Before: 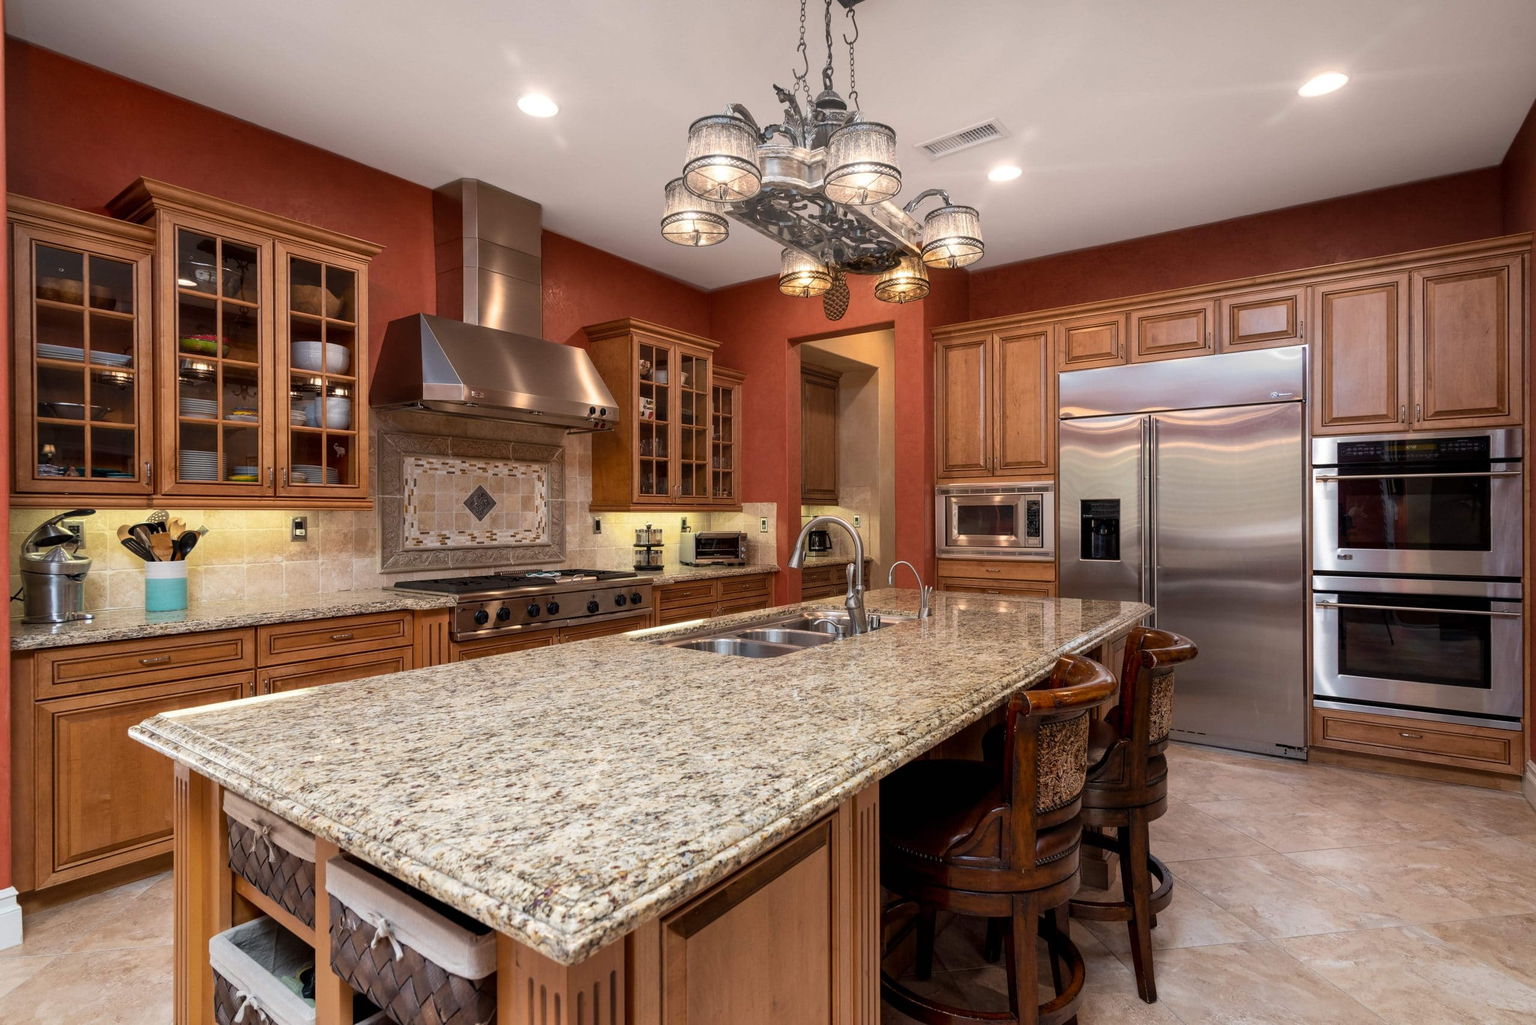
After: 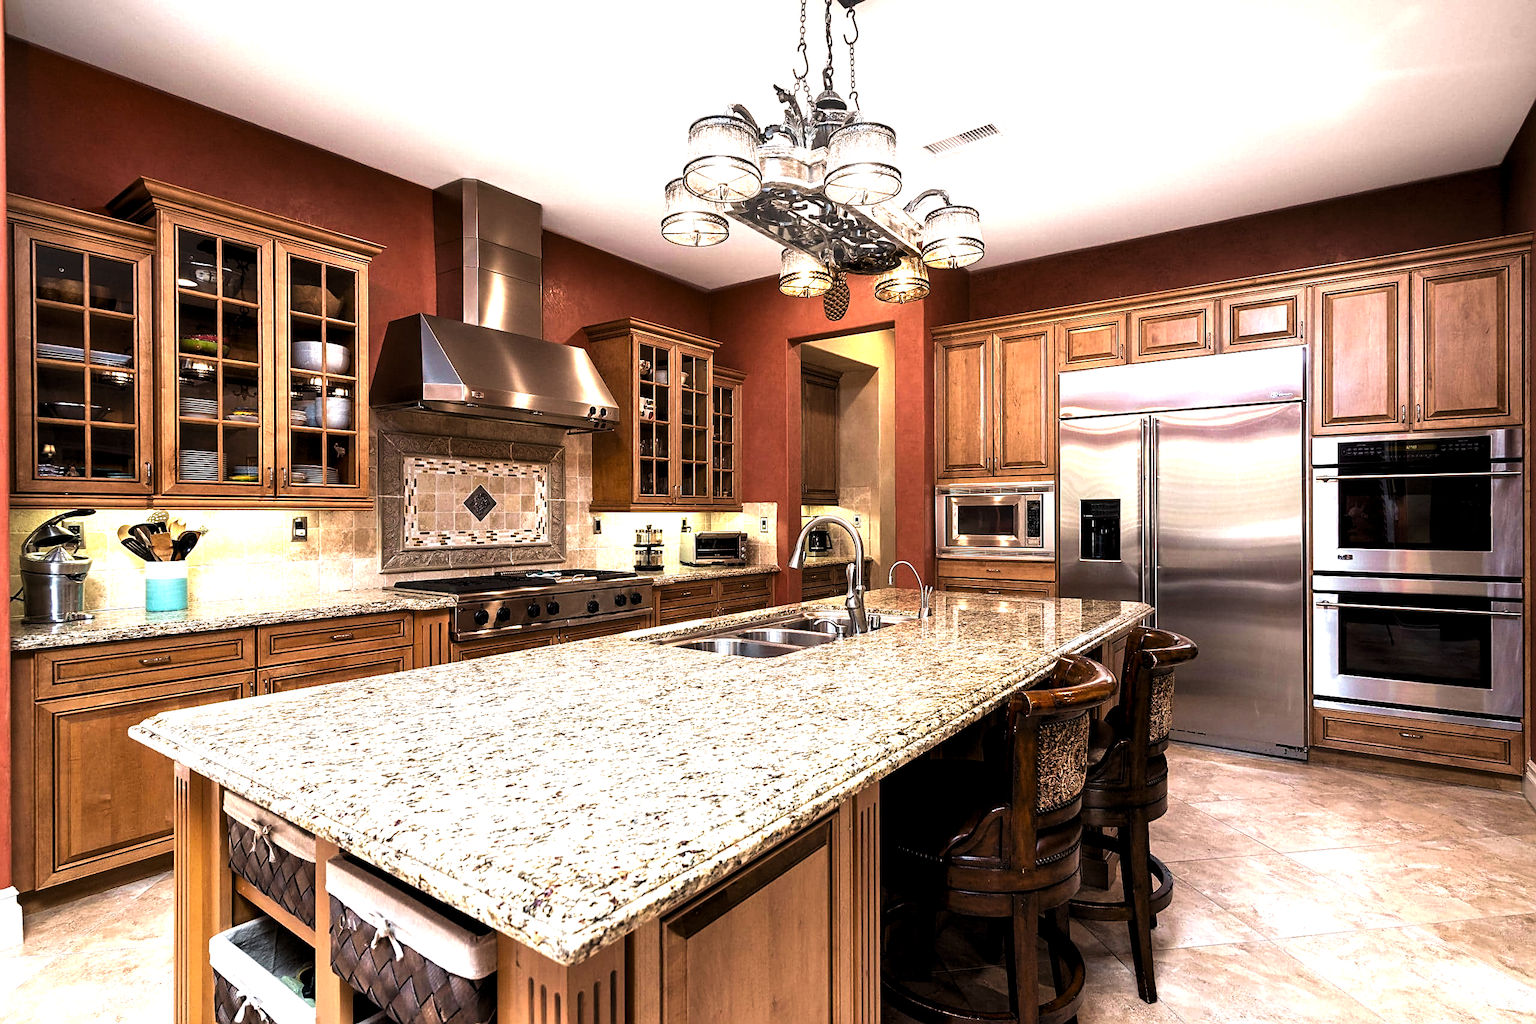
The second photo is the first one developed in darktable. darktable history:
levels: levels [0.044, 0.475, 0.791]
velvia: on, module defaults
sharpen: on, module defaults
exposure: black level correction 0.001, exposure 0.5 EV, compensate exposure bias true, compensate highlight preservation false
